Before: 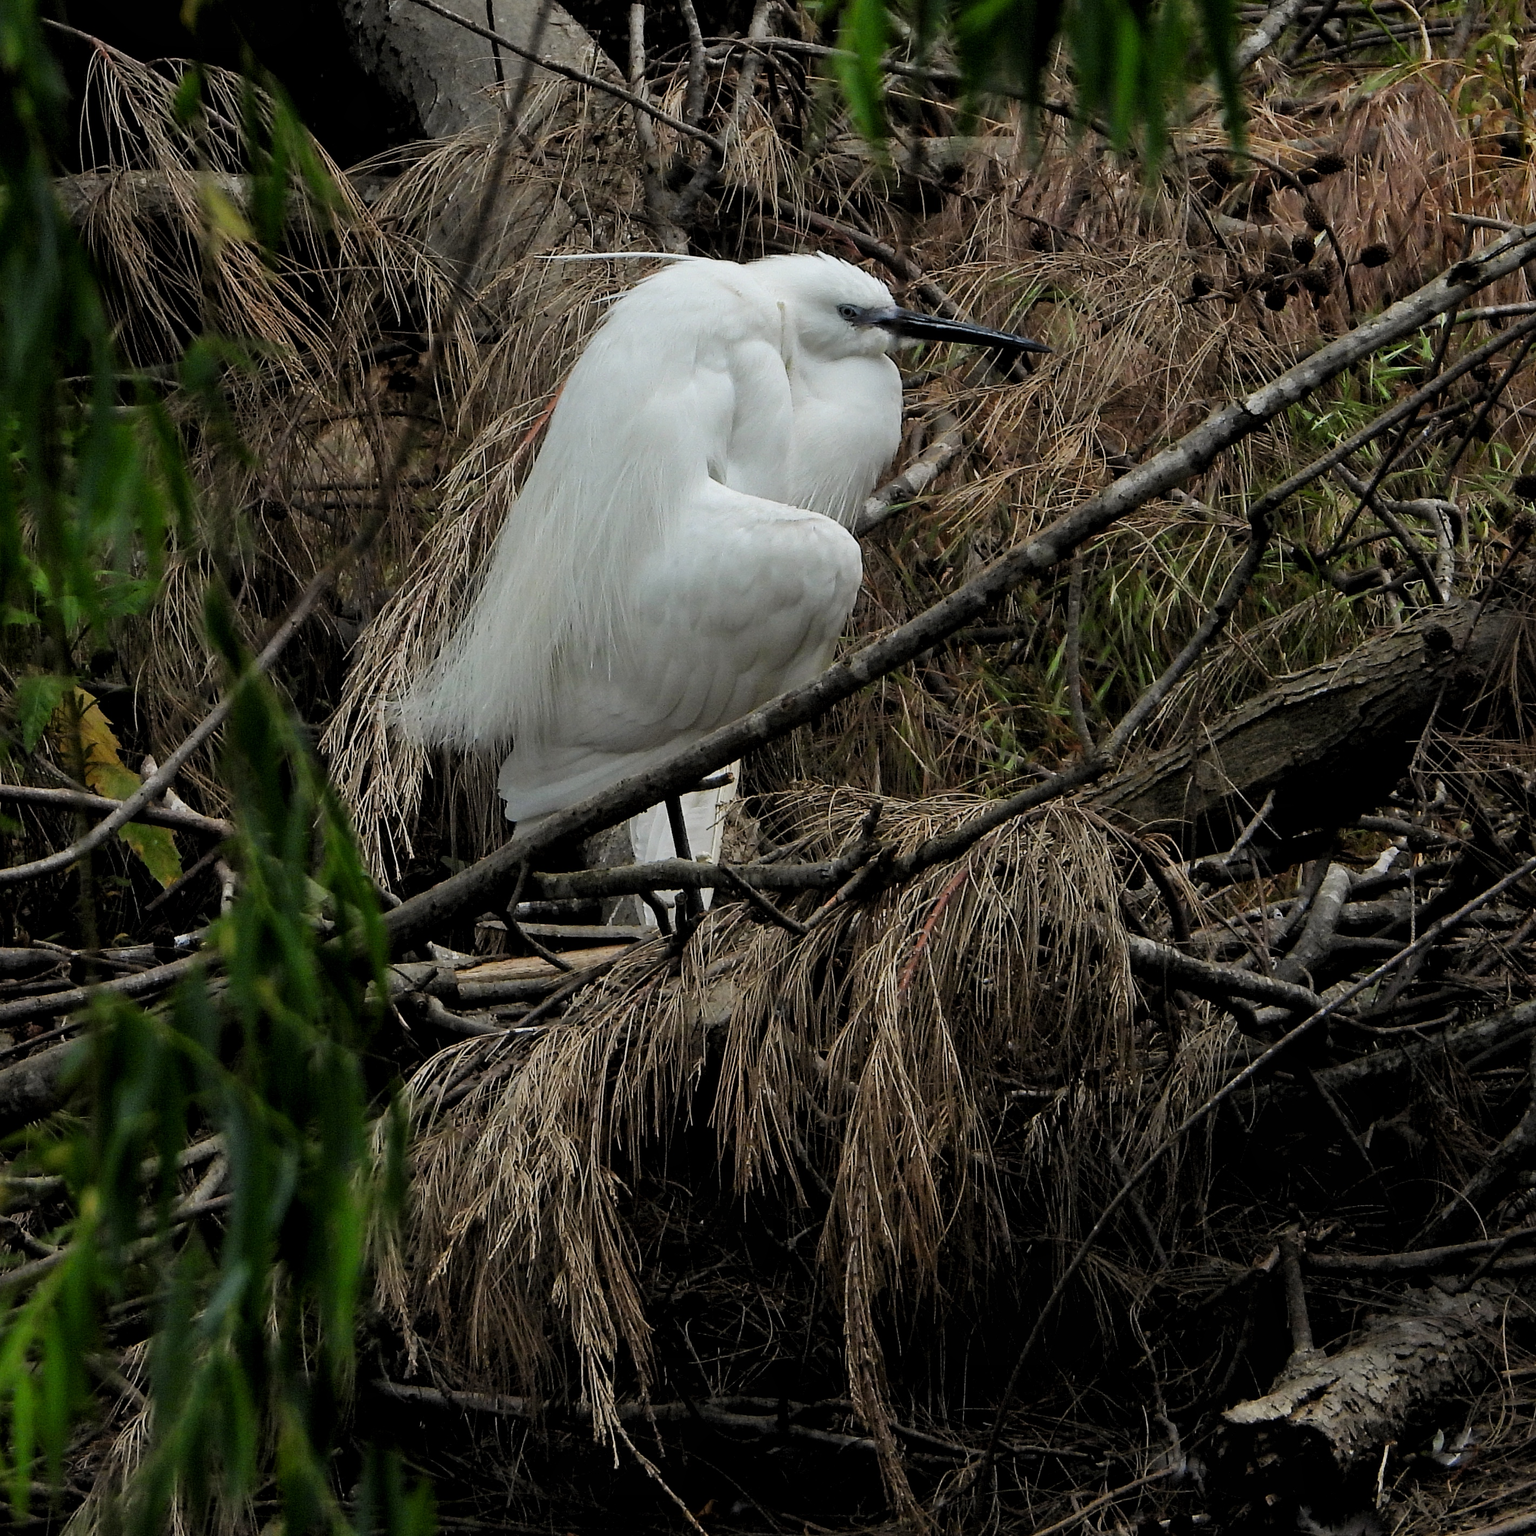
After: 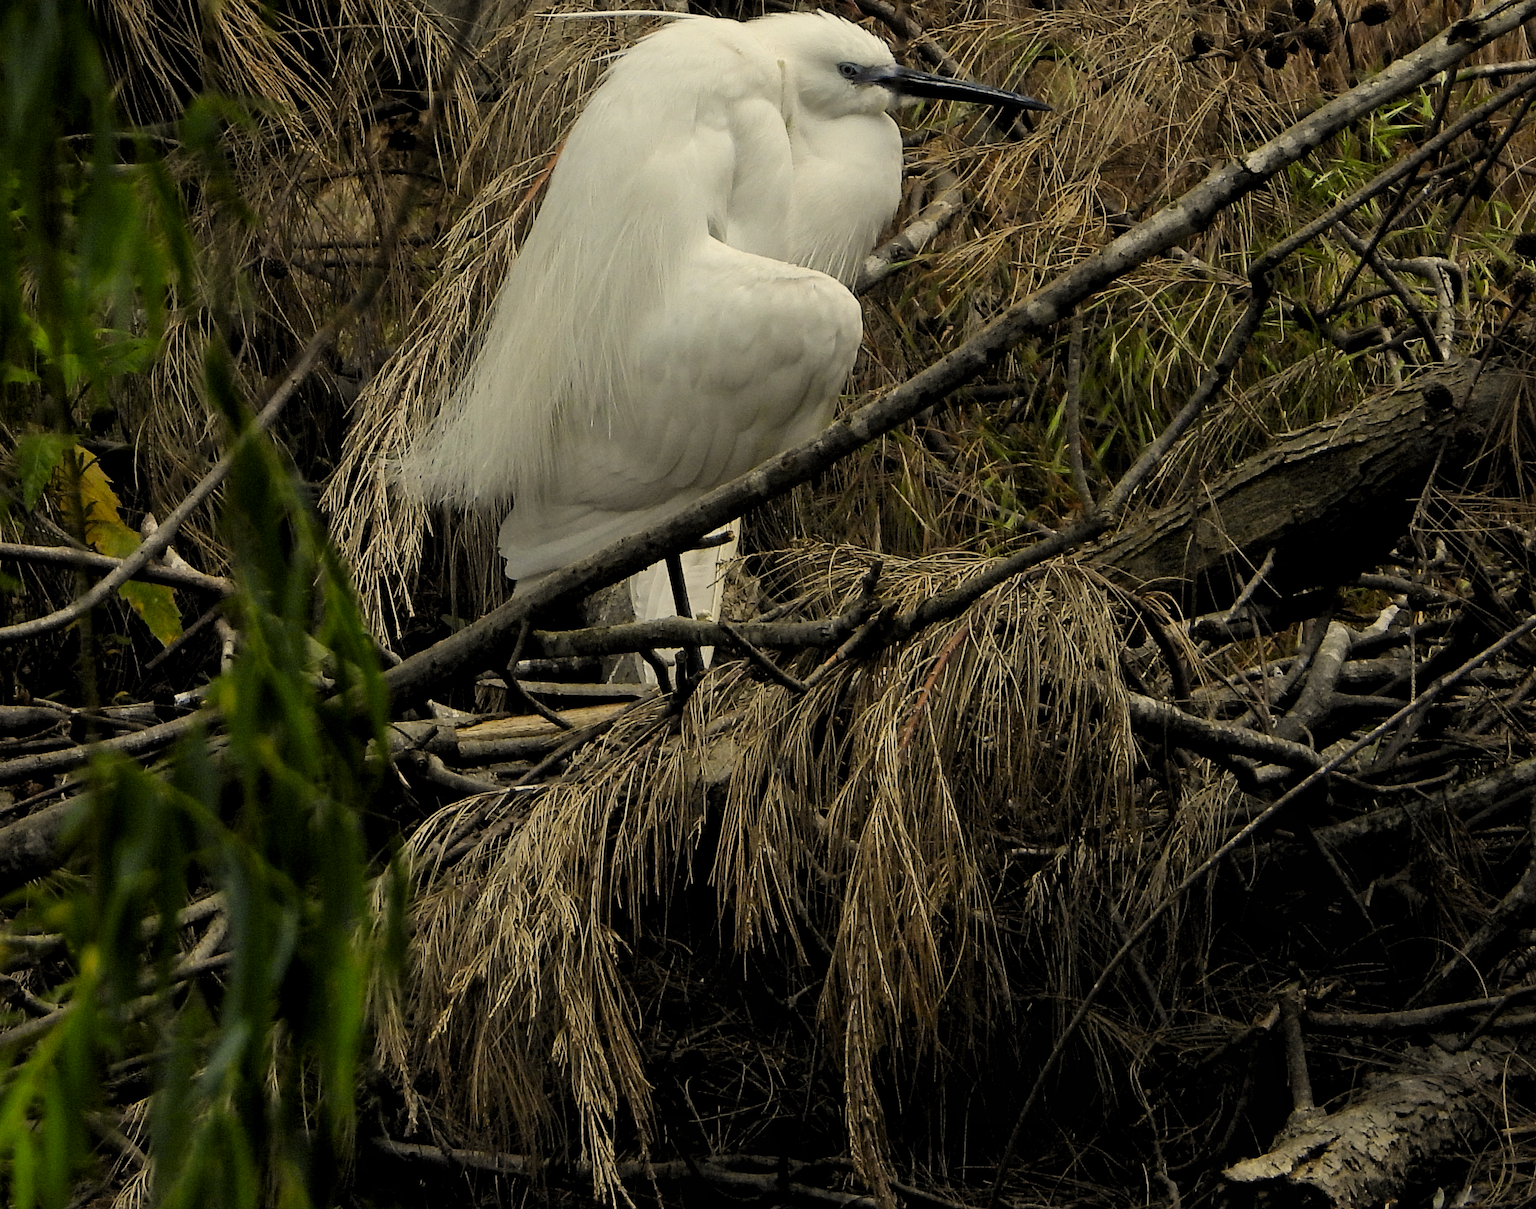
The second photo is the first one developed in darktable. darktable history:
crop and rotate: top 15.774%, bottom 5.506%
color contrast: green-magenta contrast 0.8, blue-yellow contrast 1.1, unbound 0
color correction: highlights a* 1.39, highlights b* 17.83
